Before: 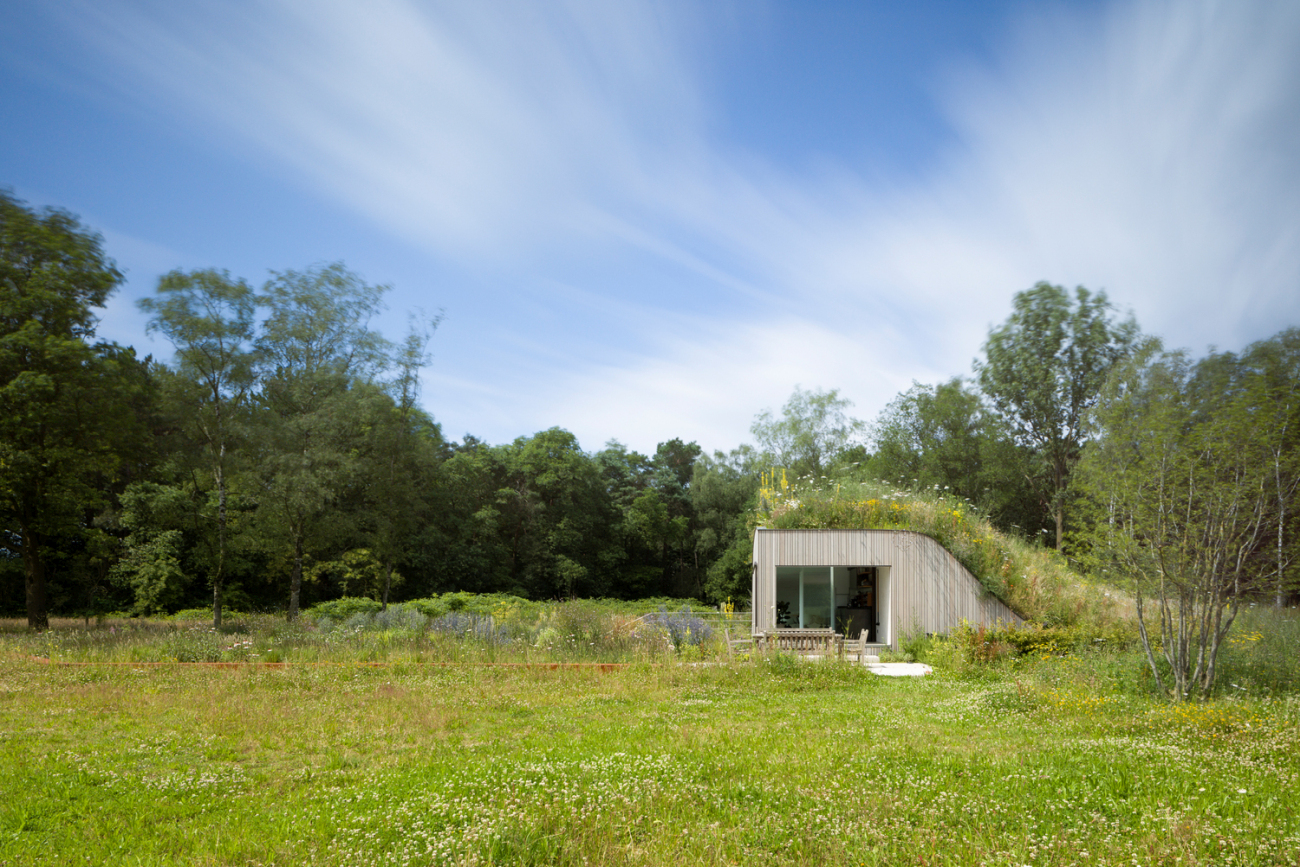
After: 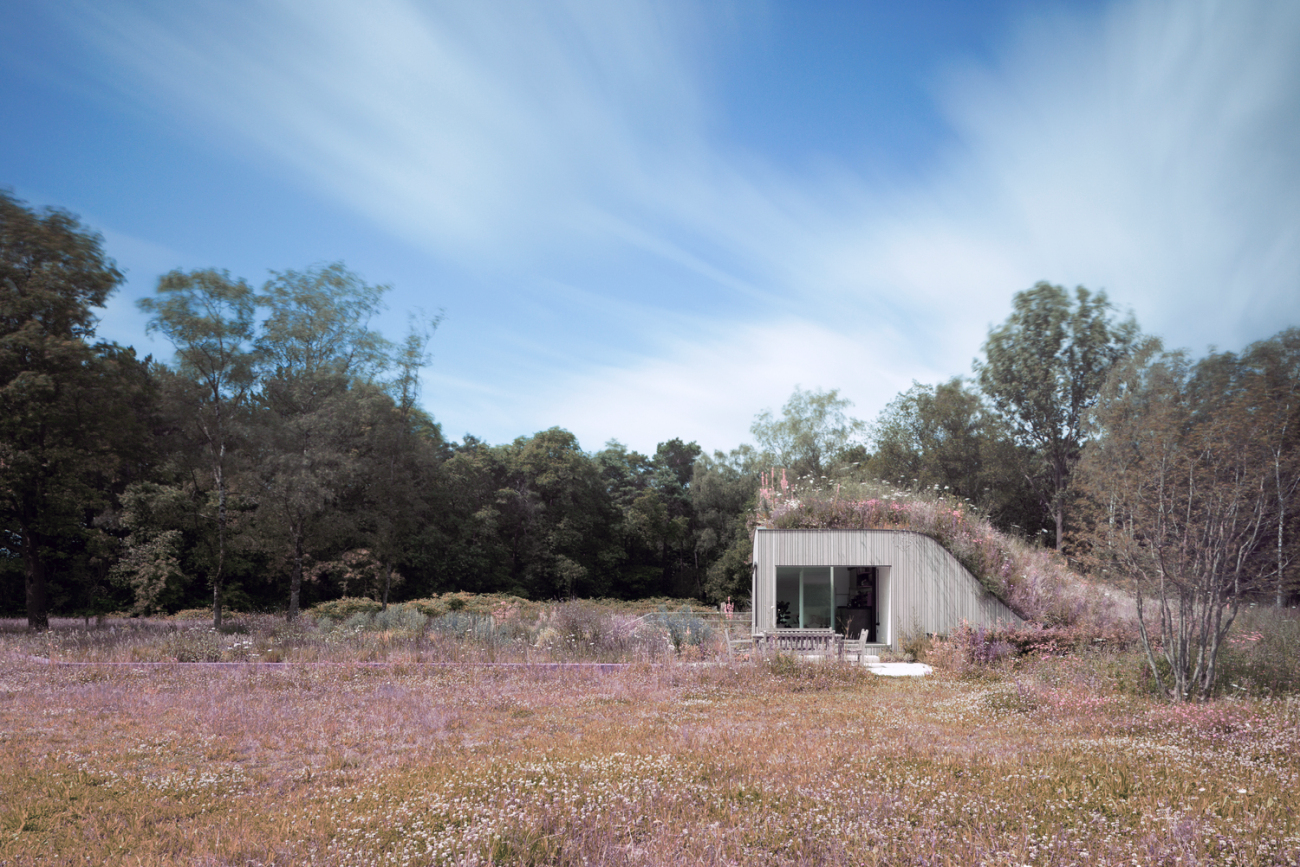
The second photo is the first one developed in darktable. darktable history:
tone curve: curves: ch0 [(0, 0) (0.003, 0.013) (0.011, 0.017) (0.025, 0.028) (0.044, 0.049) (0.069, 0.07) (0.1, 0.103) (0.136, 0.143) (0.177, 0.186) (0.224, 0.232) (0.277, 0.282) (0.335, 0.333) (0.399, 0.405) (0.468, 0.477) (0.543, 0.54) (0.623, 0.627) (0.709, 0.709) (0.801, 0.798) (0.898, 0.902) (1, 1)], preserve colors none
color look up table: target L [79.29, 91.38, 92.16, 85.12, 84.24, 87.51, 89.29, 81.94, 72.71, 66.46, 62.64, 56.2, 51.28, 56.76, 31.4, 30.64, 22.58, 4.503, 200.19, 79.56, 87.47, 89.05, 77.03, 73.41, 51.94, 71.06, 49.71, 65.09, 58.44, 51.5, 45.3, 15.19, 80.52, 75.33, 76.94, 64.47, 59.4, 49.38, 48.41, 49.37, 40.67, 26.65, 14.33, 88.6, 80.06, 78.11, 60.47, 56.5, 40.61], target a [23.59, 10.98, -26.19, -63.31, -76.11, 1.618, -8.48, -35.07, -60.63, -64.86, -35.18, 0.74, 21.2, 0.672, -28.21, -37.28, 9.643, 1.669, 0, 23.89, 18.74, 6.585, 17.28, 24.93, 55.76, 15.9, 11.31, 12.59, 16.89, 26.54, 7.963, 15.33, 20.1, 47.91, 23.41, 36.93, 15.14, 44.24, 78.71, 10.31, 29.71, 58.09, 37.4, -51.94, -11.23, -18.82, -4.531, -35.96, -5.461], target b [18.99, -2.687, 22.09, 20.01, 79.15, 1.203, 60.89, 37.86, 39.02, 62.2, 17.93, 36.12, 2.51, 2.404, 3.851, 34.82, 4.418, -0.022, 0, -2.806, -10.53, -13.14, -26.35, -20.69, -64.91, -42.95, -2.885, -25.49, -35.54, -37.28, -17.33, -22.32, -26.38, -35.07, -23.16, -43.17, -45.12, -32.15, -52.3, -12.15, -74.99, -77.62, -34.35, -9.947, -12.27, -30.77, -60.17, -9.718, -34.61], num patches 49
